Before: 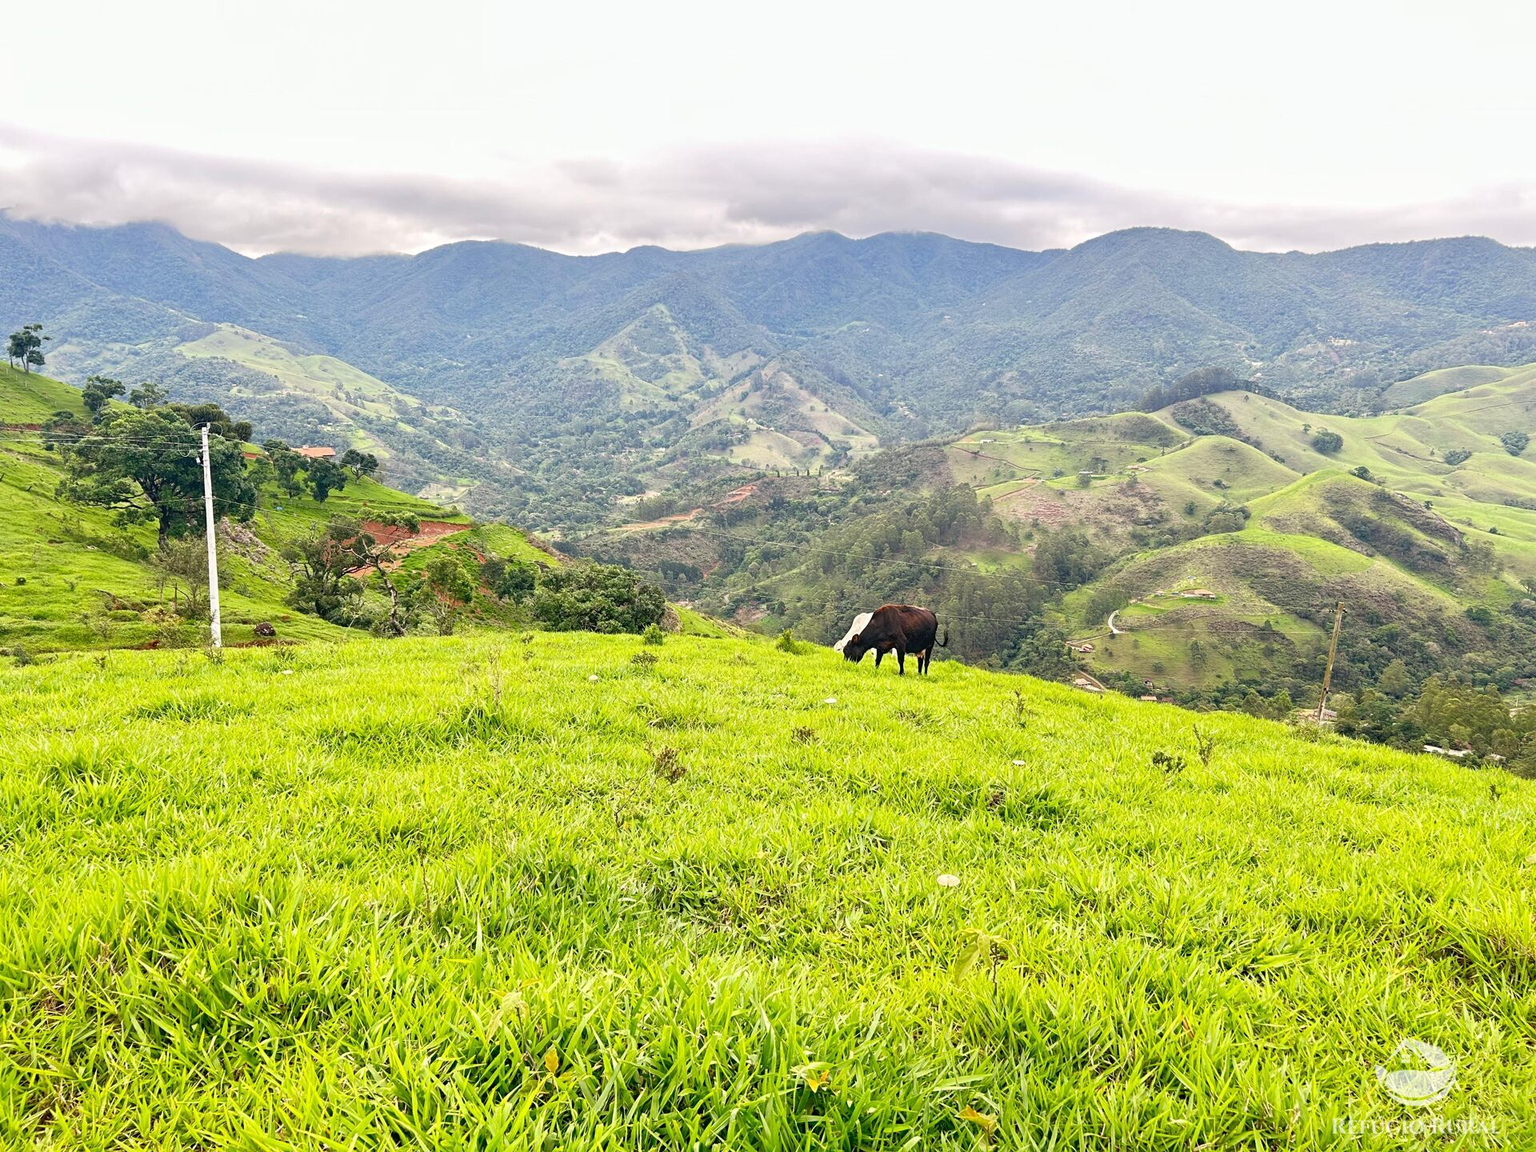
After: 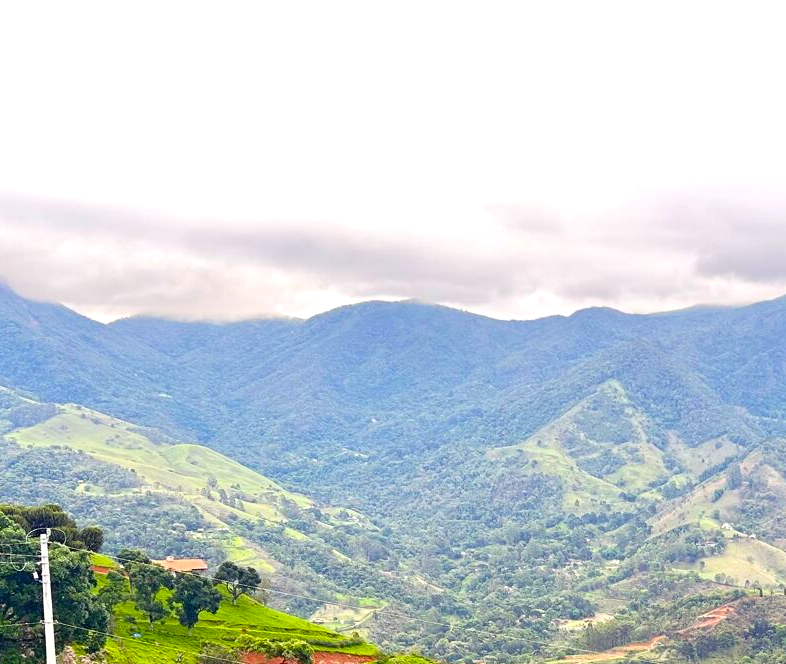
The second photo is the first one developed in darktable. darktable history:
exposure: exposure 0.201 EV, compensate highlight preservation false
color balance rgb: shadows lift › luminance -21.388%, shadows lift › chroma 8.863%, shadows lift › hue 282.66°, power › luminance 1.258%, perceptual saturation grading › global saturation 41.75%
crop and rotate: left 11.053%, top 0.067%, right 47.981%, bottom 53.782%
